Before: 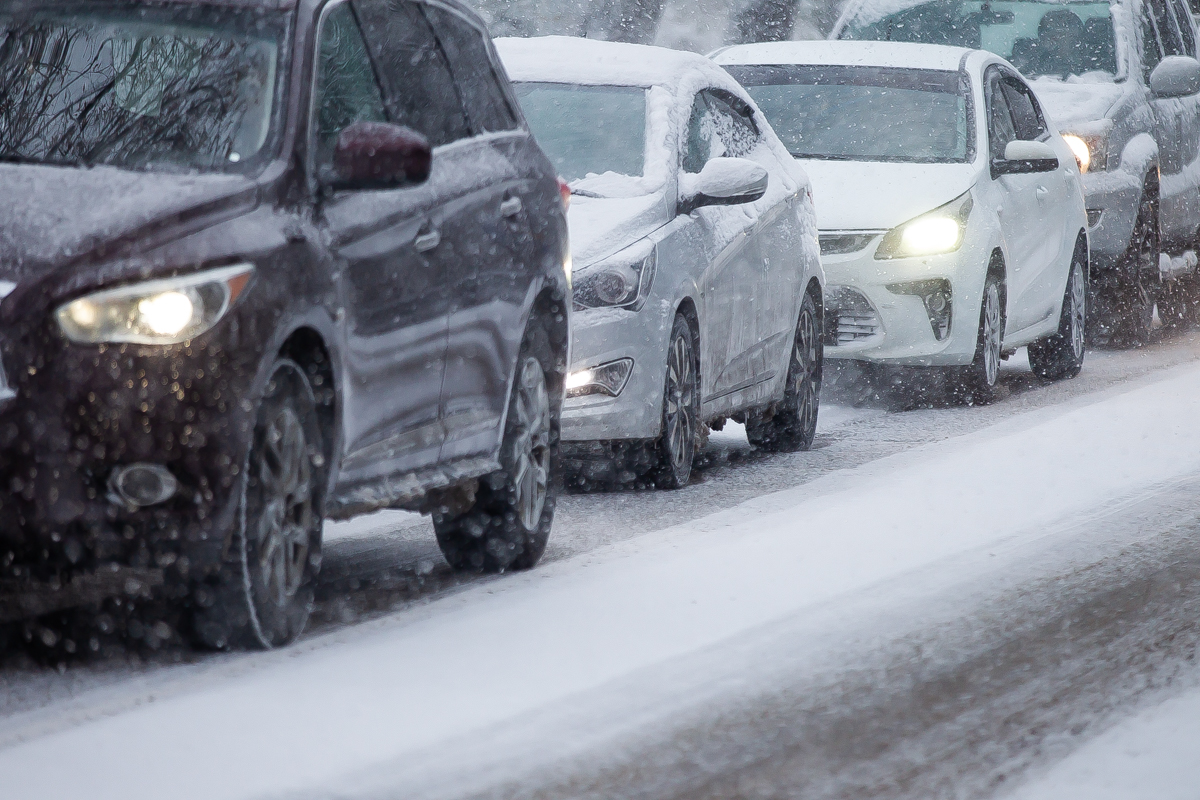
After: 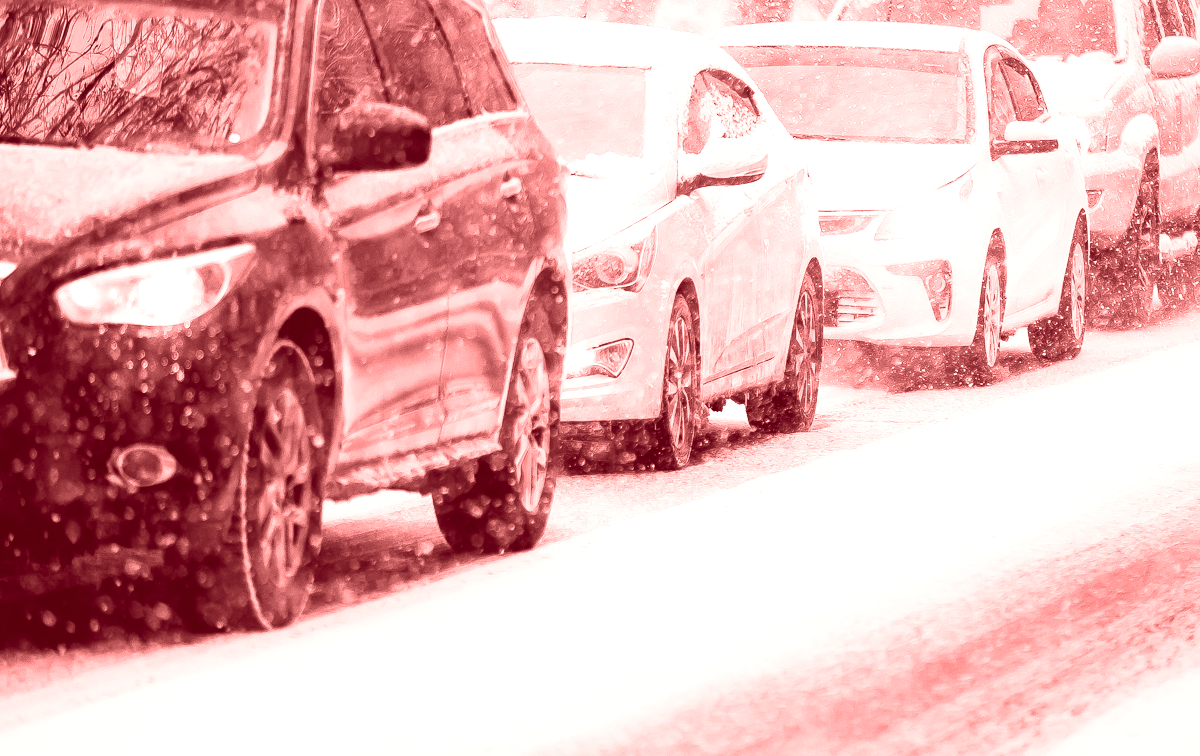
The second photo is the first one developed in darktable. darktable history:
sharpen: radius 5.325, amount 0.312, threshold 26.433
base curve: curves: ch0 [(0, 0) (0.007, 0.004) (0.027, 0.03) (0.046, 0.07) (0.207, 0.54) (0.442, 0.872) (0.673, 0.972) (1, 1)], preserve colors none
crop and rotate: top 2.479%, bottom 3.018%
colorize: saturation 60%, source mix 100%
